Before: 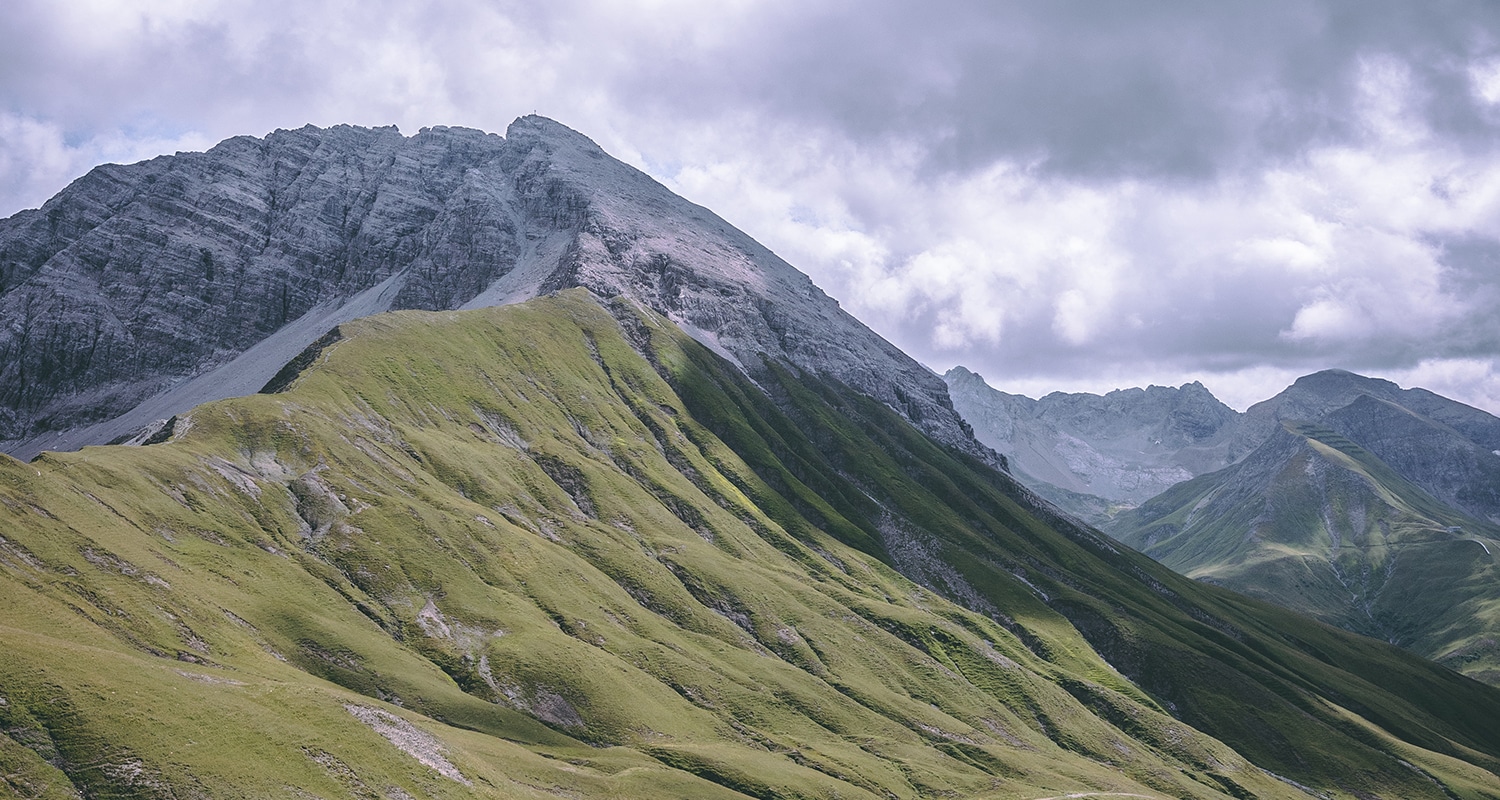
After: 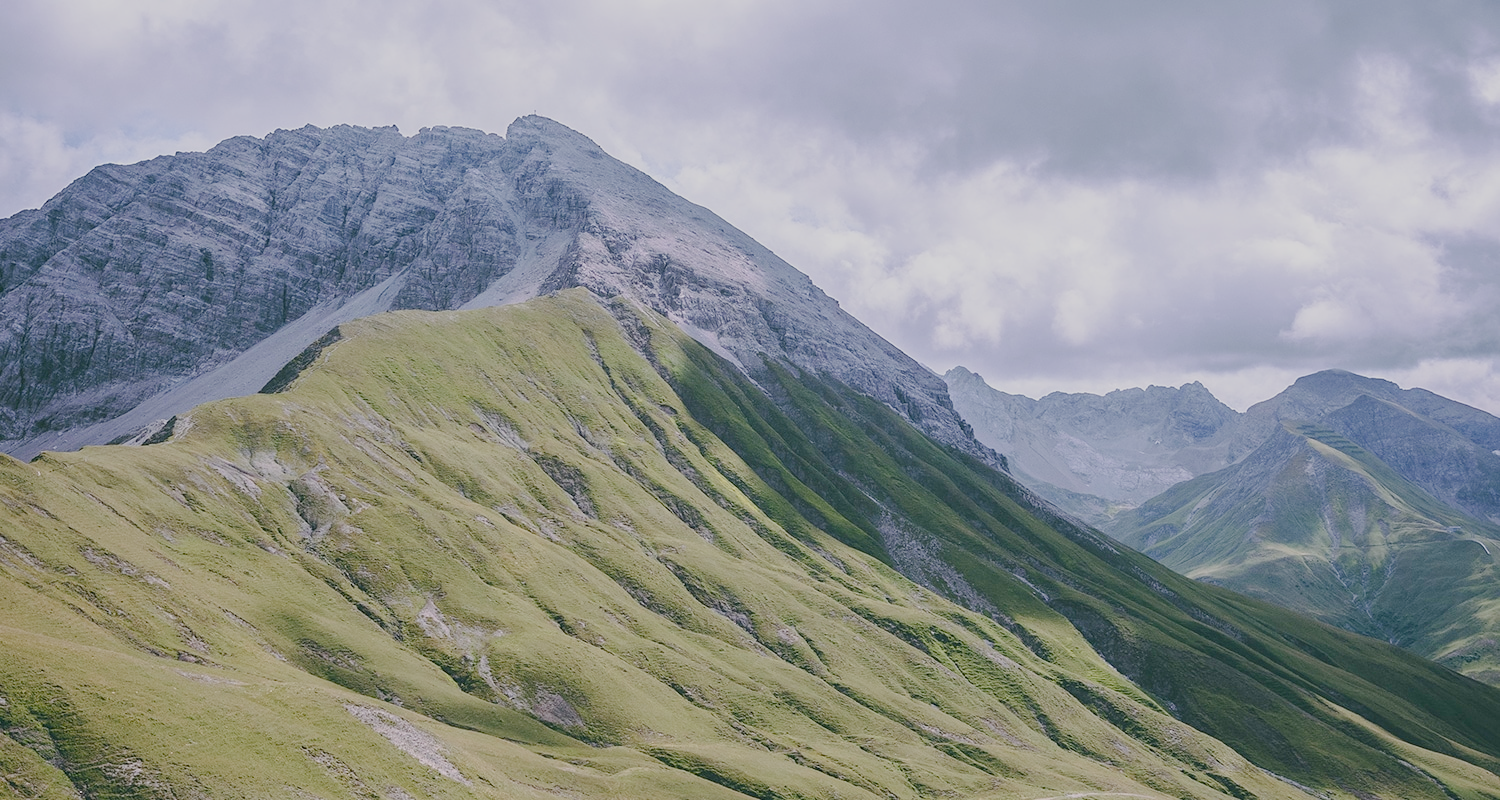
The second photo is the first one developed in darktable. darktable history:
exposure: black level correction 0.001, exposure 0.675 EV, compensate highlight preservation false
filmic rgb: black relative exposure -7.65 EV, white relative exposure 4.56 EV, hardness 3.61
color balance rgb: shadows lift › chroma 1%, shadows lift › hue 113°, highlights gain › chroma 0.2%, highlights gain › hue 333°, perceptual saturation grading › global saturation 20%, perceptual saturation grading › highlights -50%, perceptual saturation grading › shadows 25%, contrast -20%
